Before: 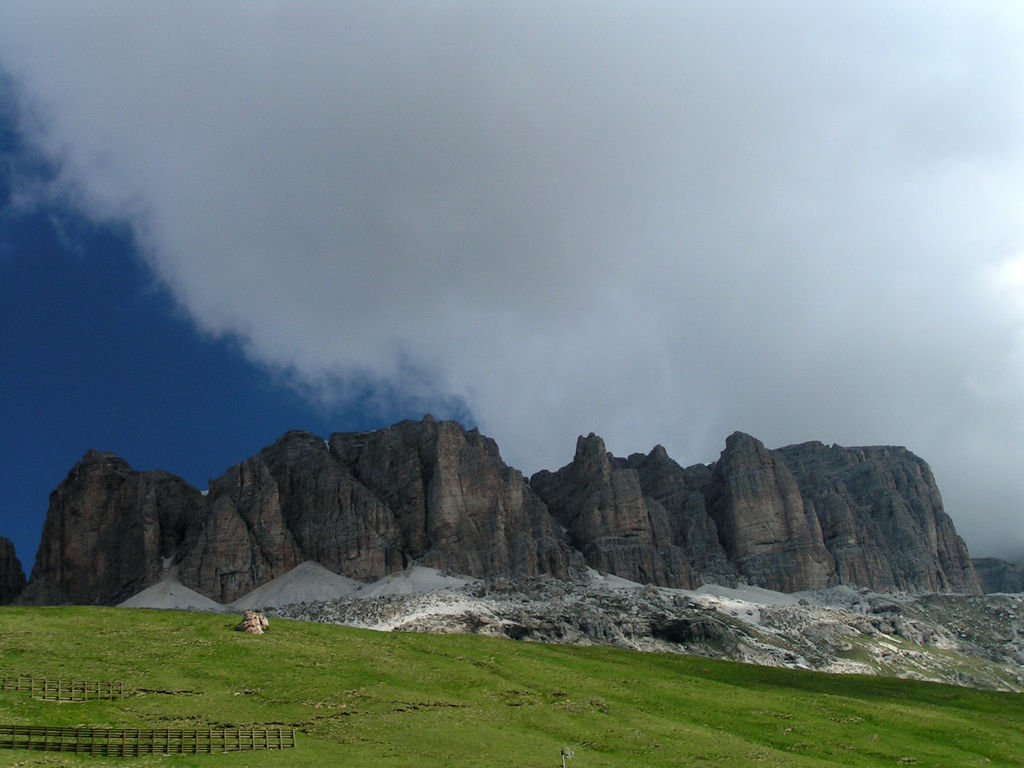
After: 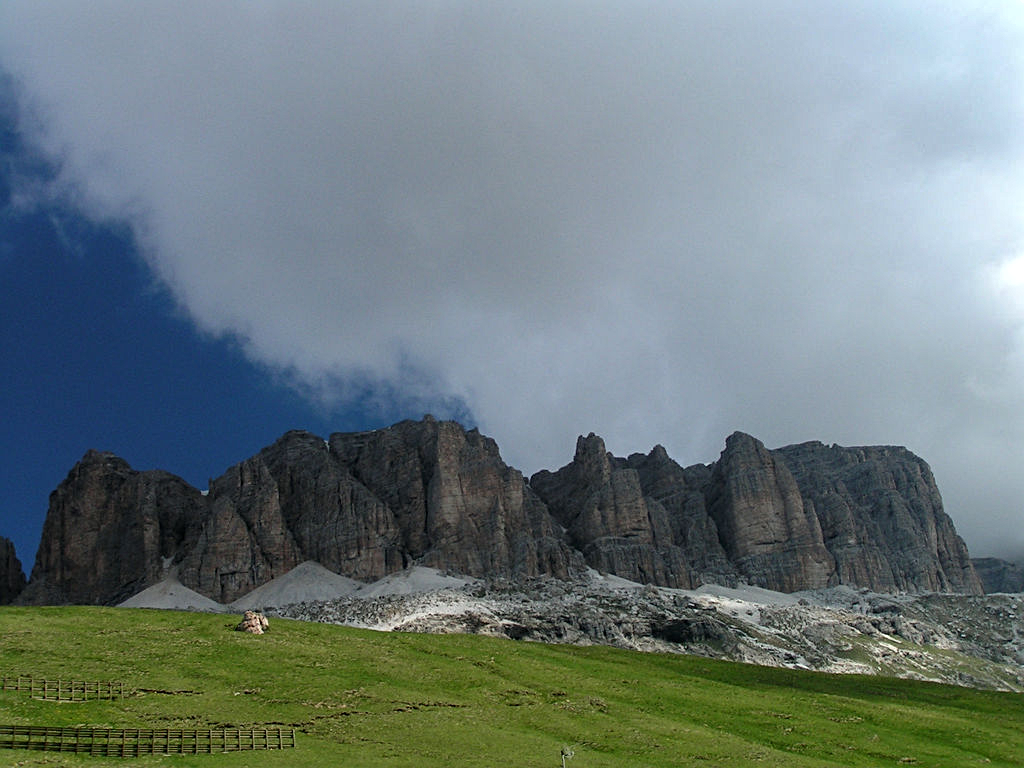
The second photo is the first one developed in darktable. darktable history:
shadows and highlights: shadows 12, white point adjustment 1.2, soften with gaussian
sharpen: radius 2.167, amount 0.381, threshold 0
